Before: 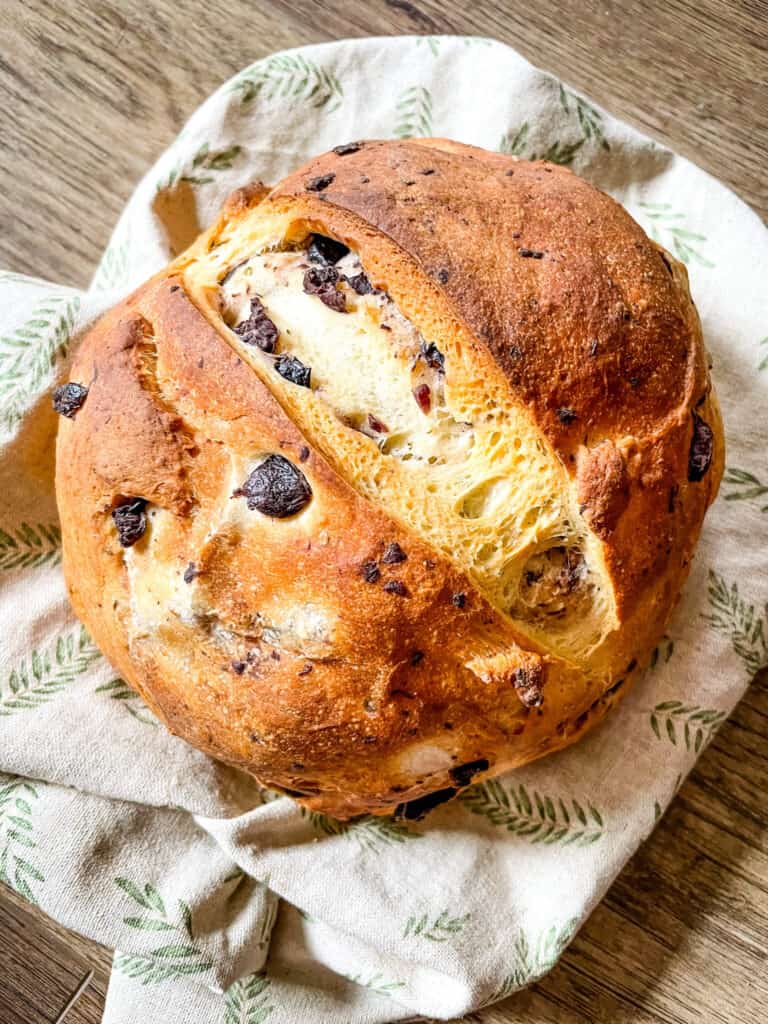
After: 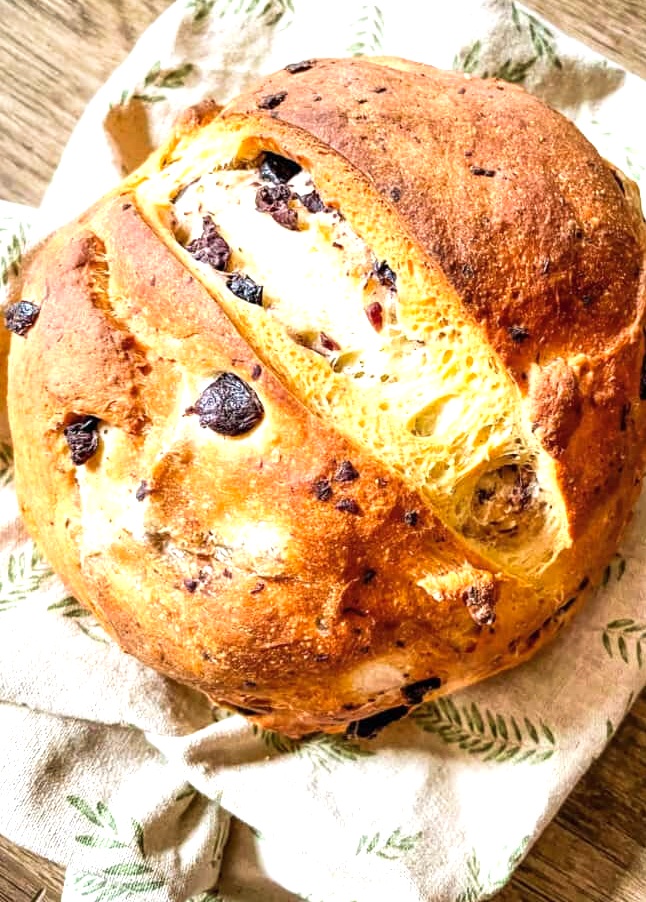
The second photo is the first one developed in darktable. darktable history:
velvia: on, module defaults
crop: left 6.333%, top 8.094%, right 9.53%, bottom 3.817%
color balance rgb: perceptual saturation grading › global saturation 0.19%, perceptual brilliance grading › global brilliance 29.956%, saturation formula JzAzBz (2021)
